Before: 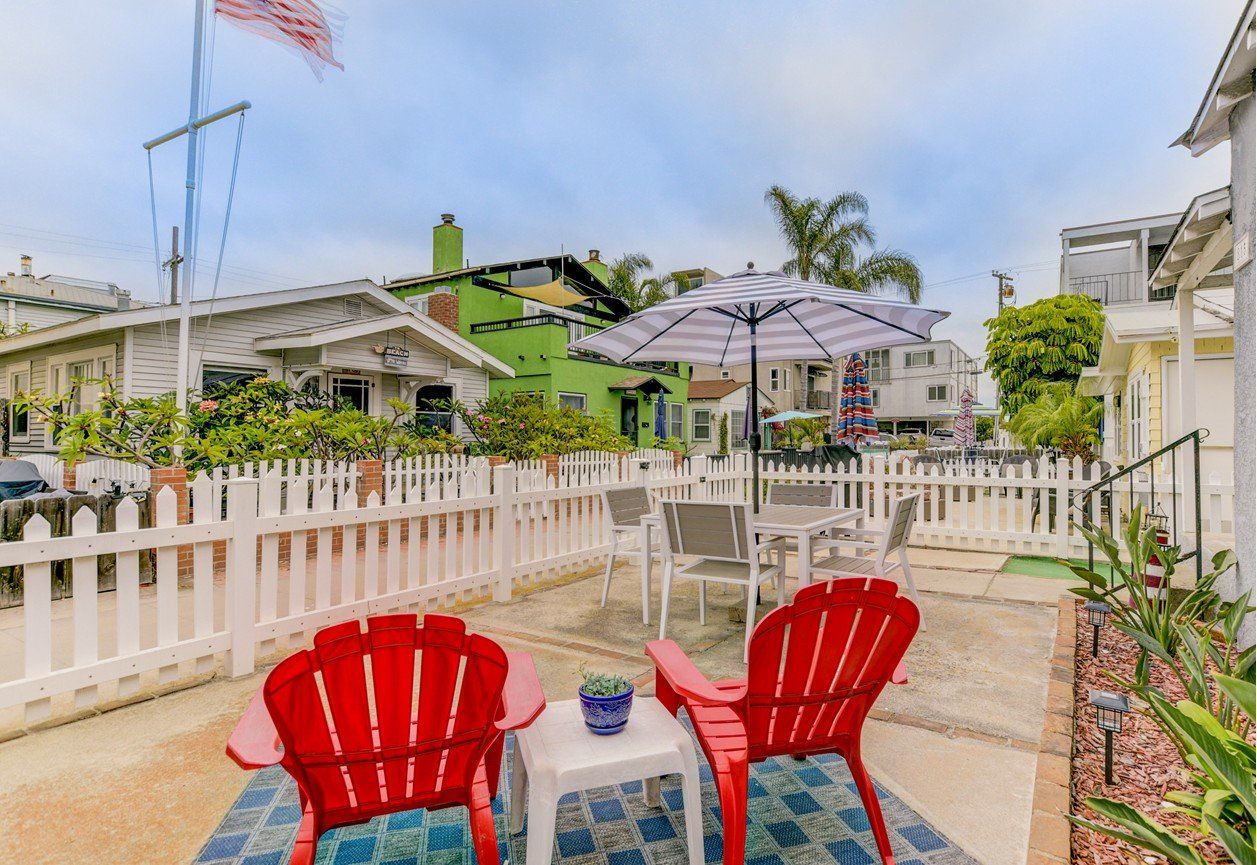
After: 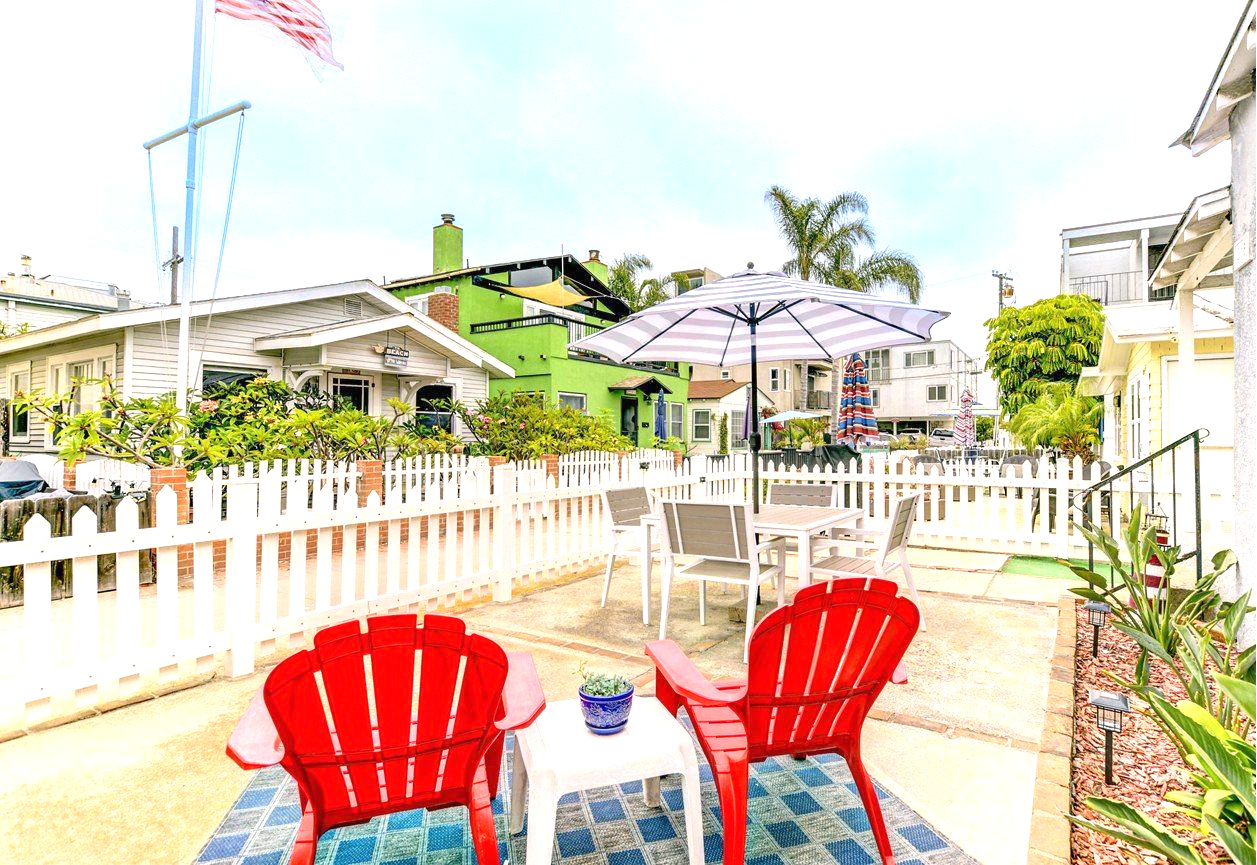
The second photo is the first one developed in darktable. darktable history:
exposure: black level correction 0, exposure 1.103 EV, compensate exposure bias true, compensate highlight preservation false
